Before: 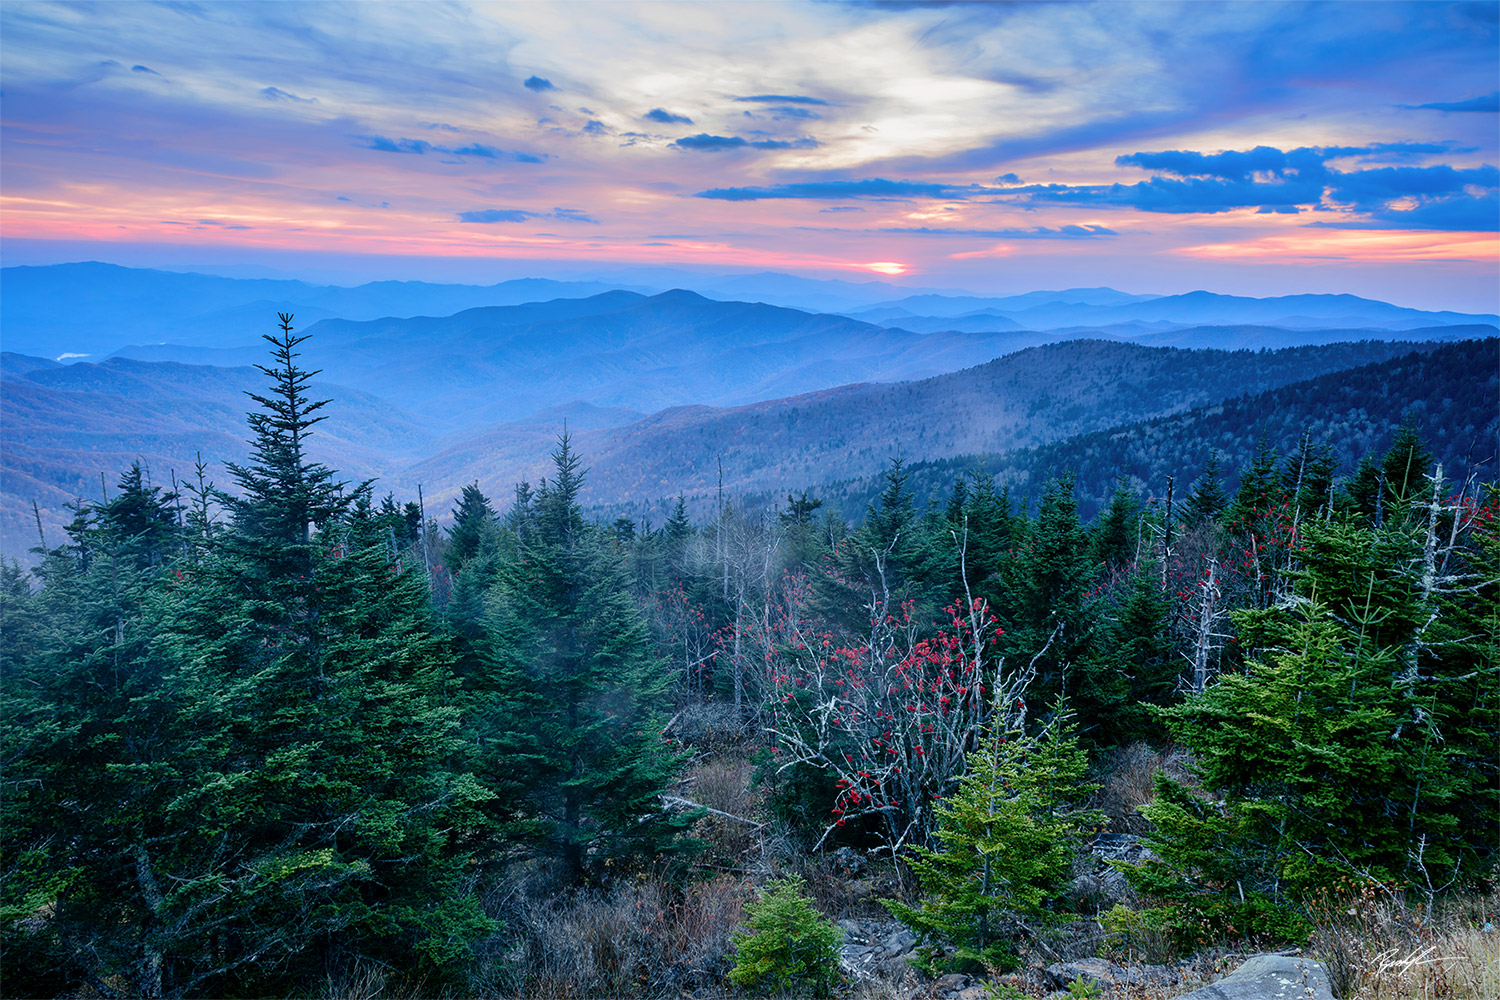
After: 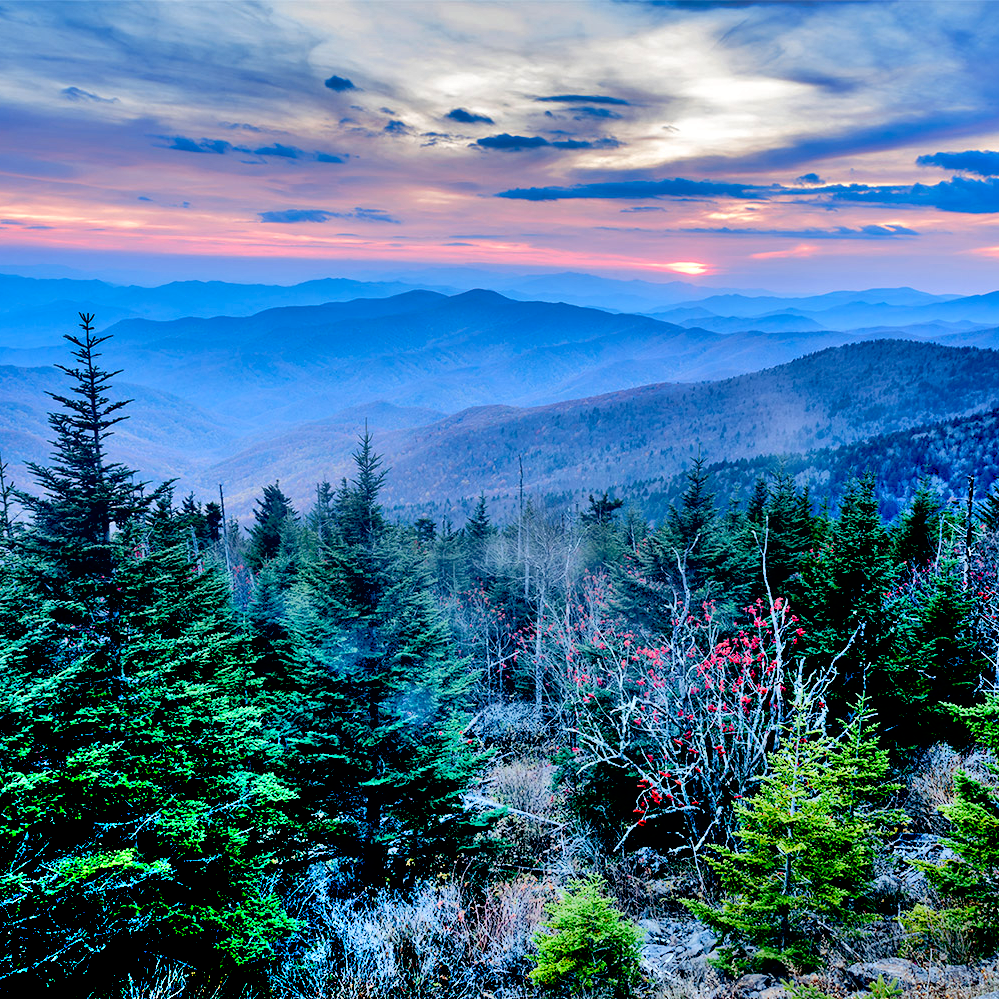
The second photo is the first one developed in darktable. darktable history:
shadows and highlights: shadows 75, highlights -60.85, soften with gaussian
crop and rotate: left 13.342%, right 19.991%
exposure: black level correction 0.025, exposure 0.182 EV, compensate highlight preservation false
